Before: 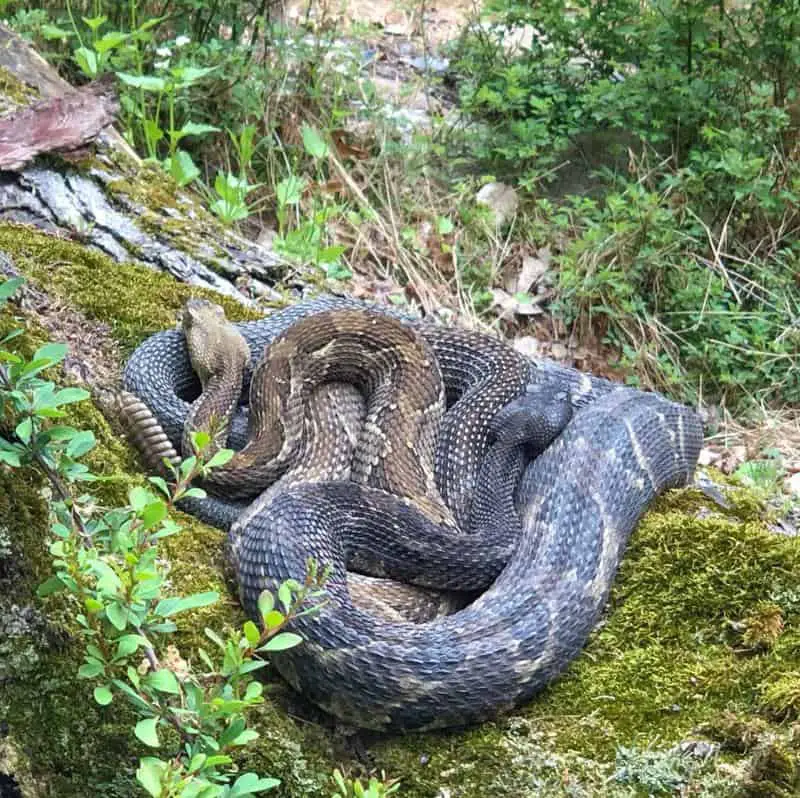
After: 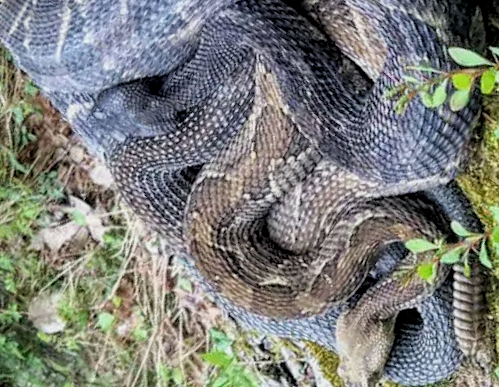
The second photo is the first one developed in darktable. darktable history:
local contrast: highlights 94%, shadows 87%, detail 160%, midtone range 0.2
filmic rgb: black relative exposure -5.73 EV, white relative exposure 3.39 EV, hardness 3.68
crop and rotate: angle 147.41°, left 9.096%, top 15.625%, right 4.567%, bottom 17.18%
